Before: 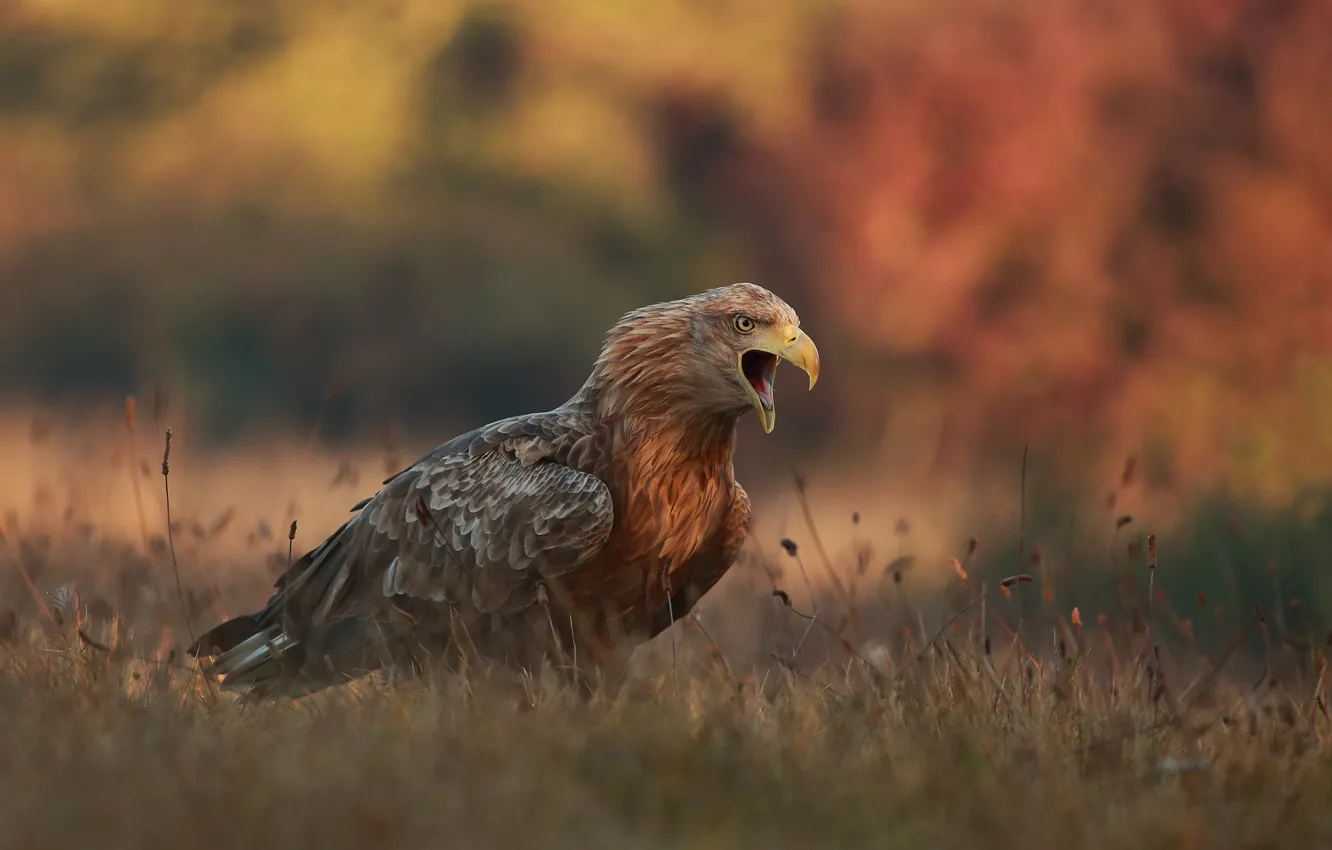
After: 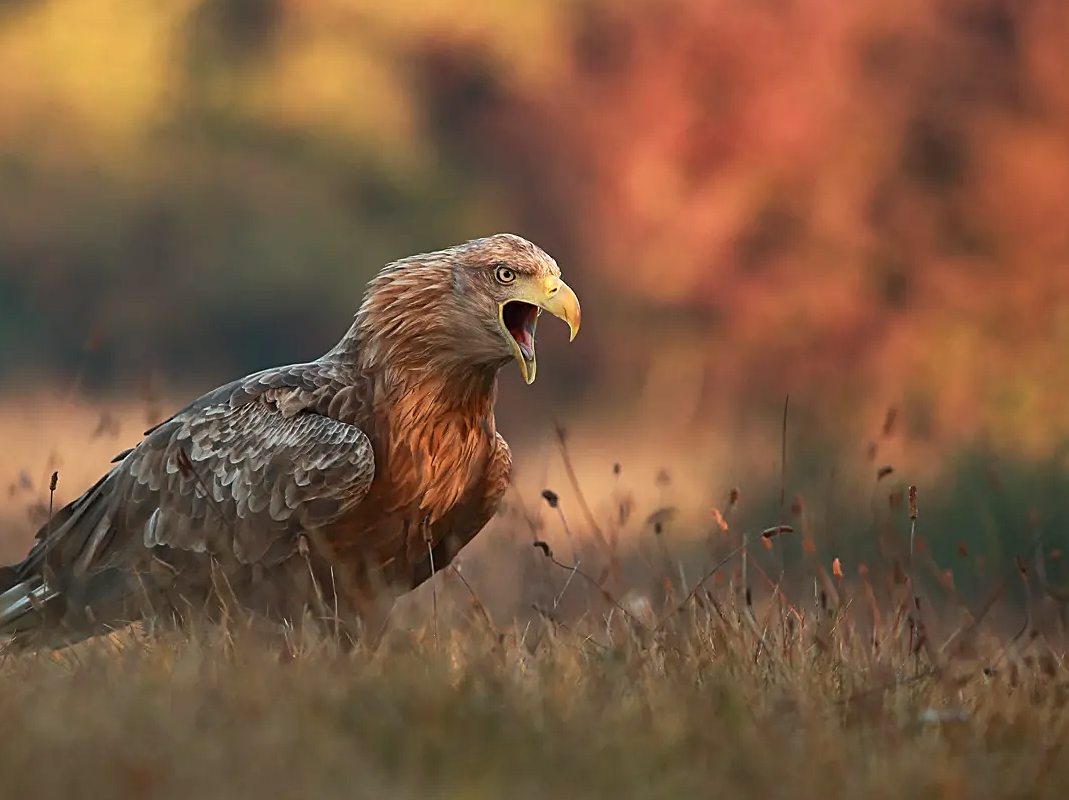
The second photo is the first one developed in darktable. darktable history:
sharpen: on, module defaults
exposure: black level correction 0.001, exposure 0.5 EV, compensate exposure bias true, compensate highlight preservation false
rgb curve: mode RGB, independent channels
crop and rotate: left 17.959%, top 5.771%, right 1.742%
